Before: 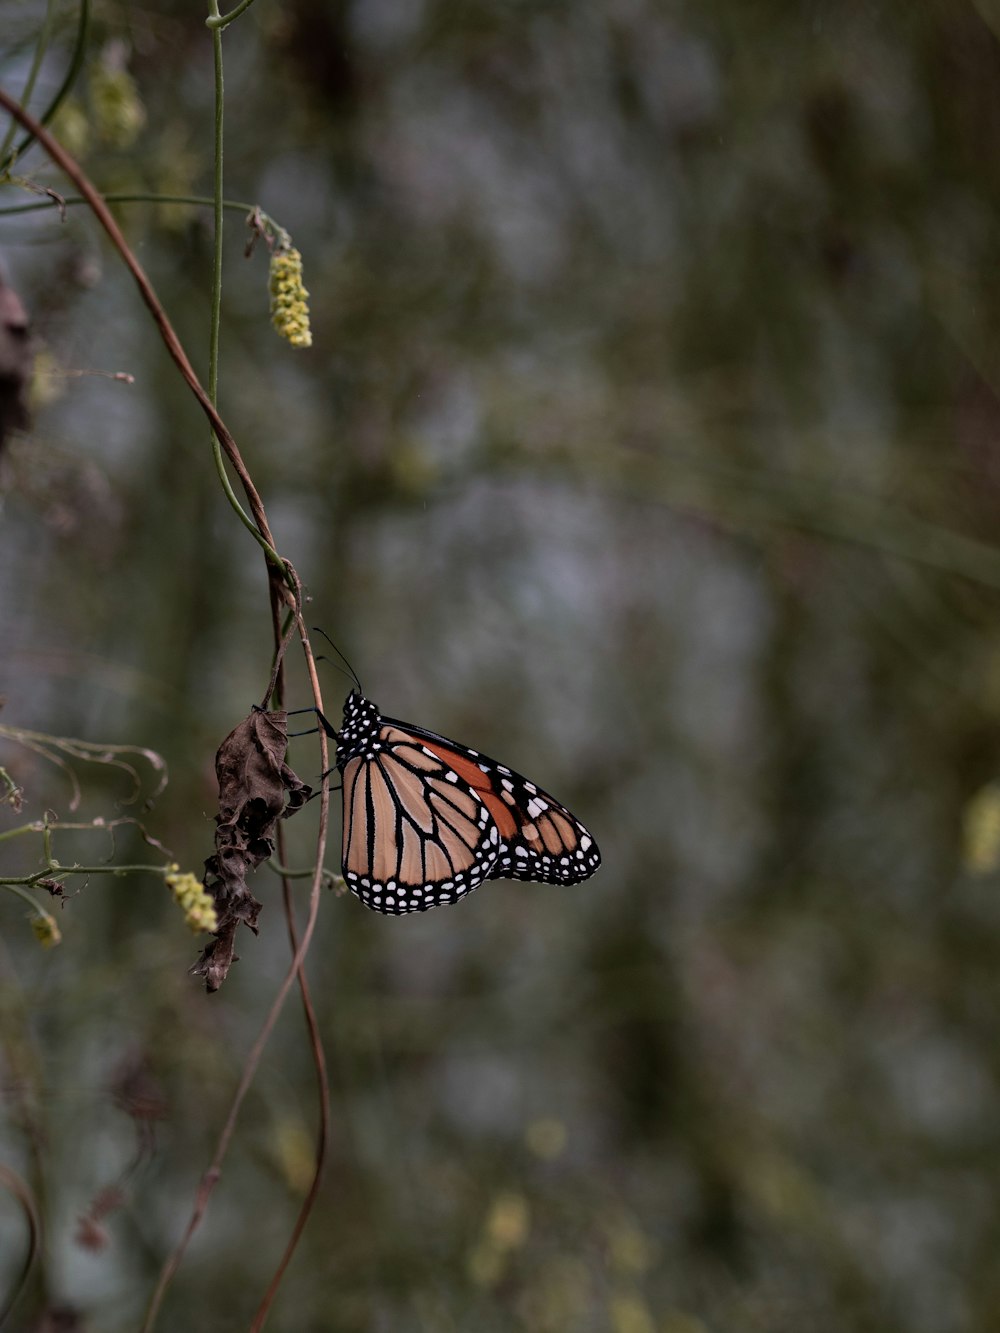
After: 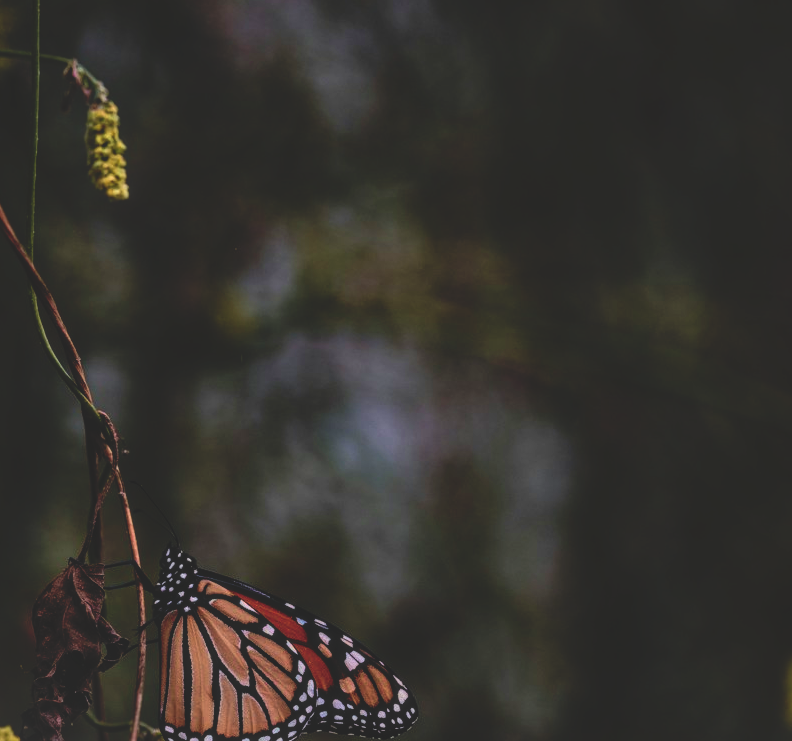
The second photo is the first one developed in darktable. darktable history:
crop: left 18.351%, top 11.086%, right 2.351%, bottom 33.274%
base curve: curves: ch0 [(0, 0.02) (0.083, 0.036) (1, 1)], preserve colors none
local contrast: highlights 3%, shadows 3%, detail 133%
velvia: strength 44.75%
